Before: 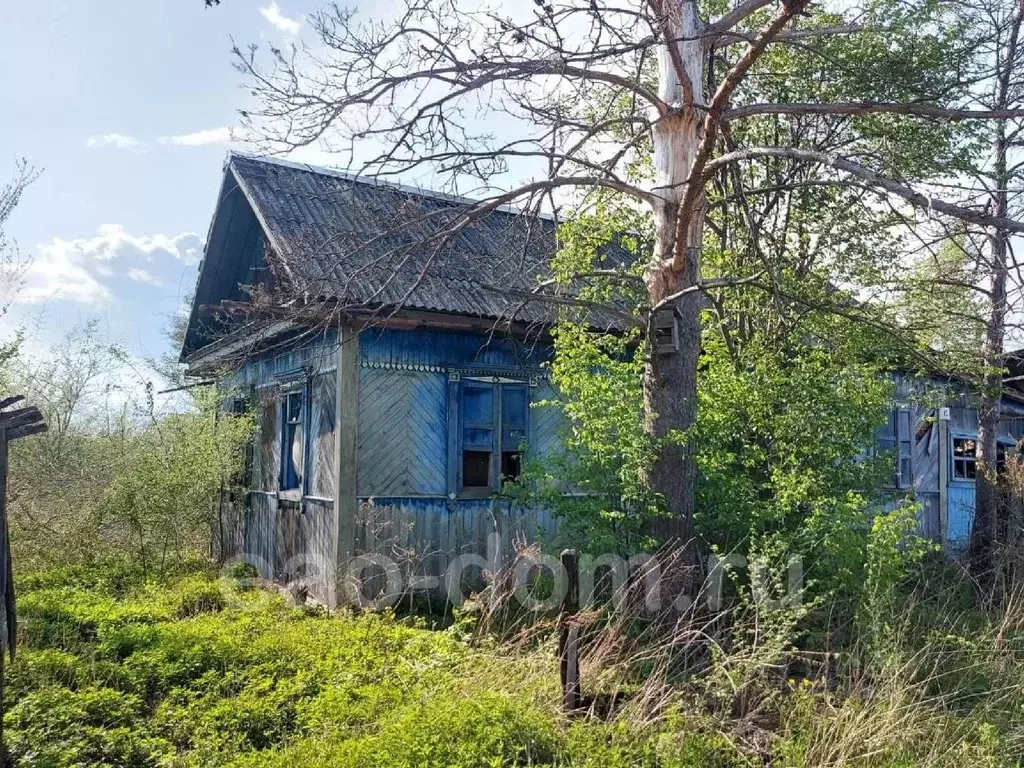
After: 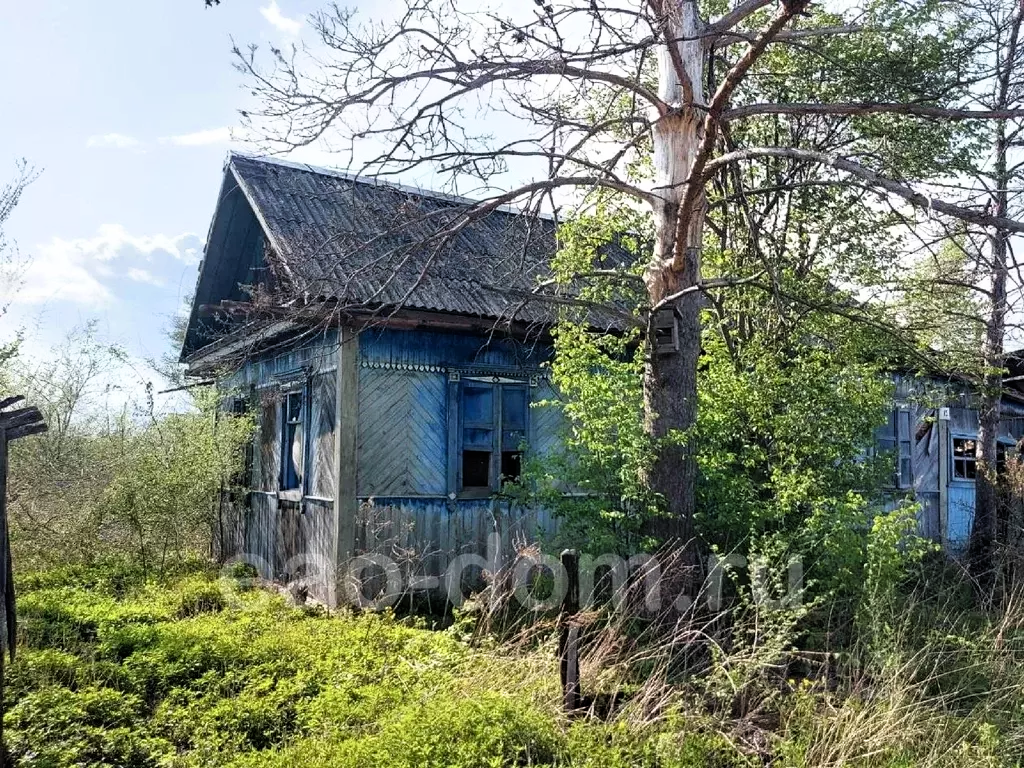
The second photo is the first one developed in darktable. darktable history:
filmic rgb: black relative exposure -8.02 EV, white relative exposure 2.47 EV, hardness 6.39
